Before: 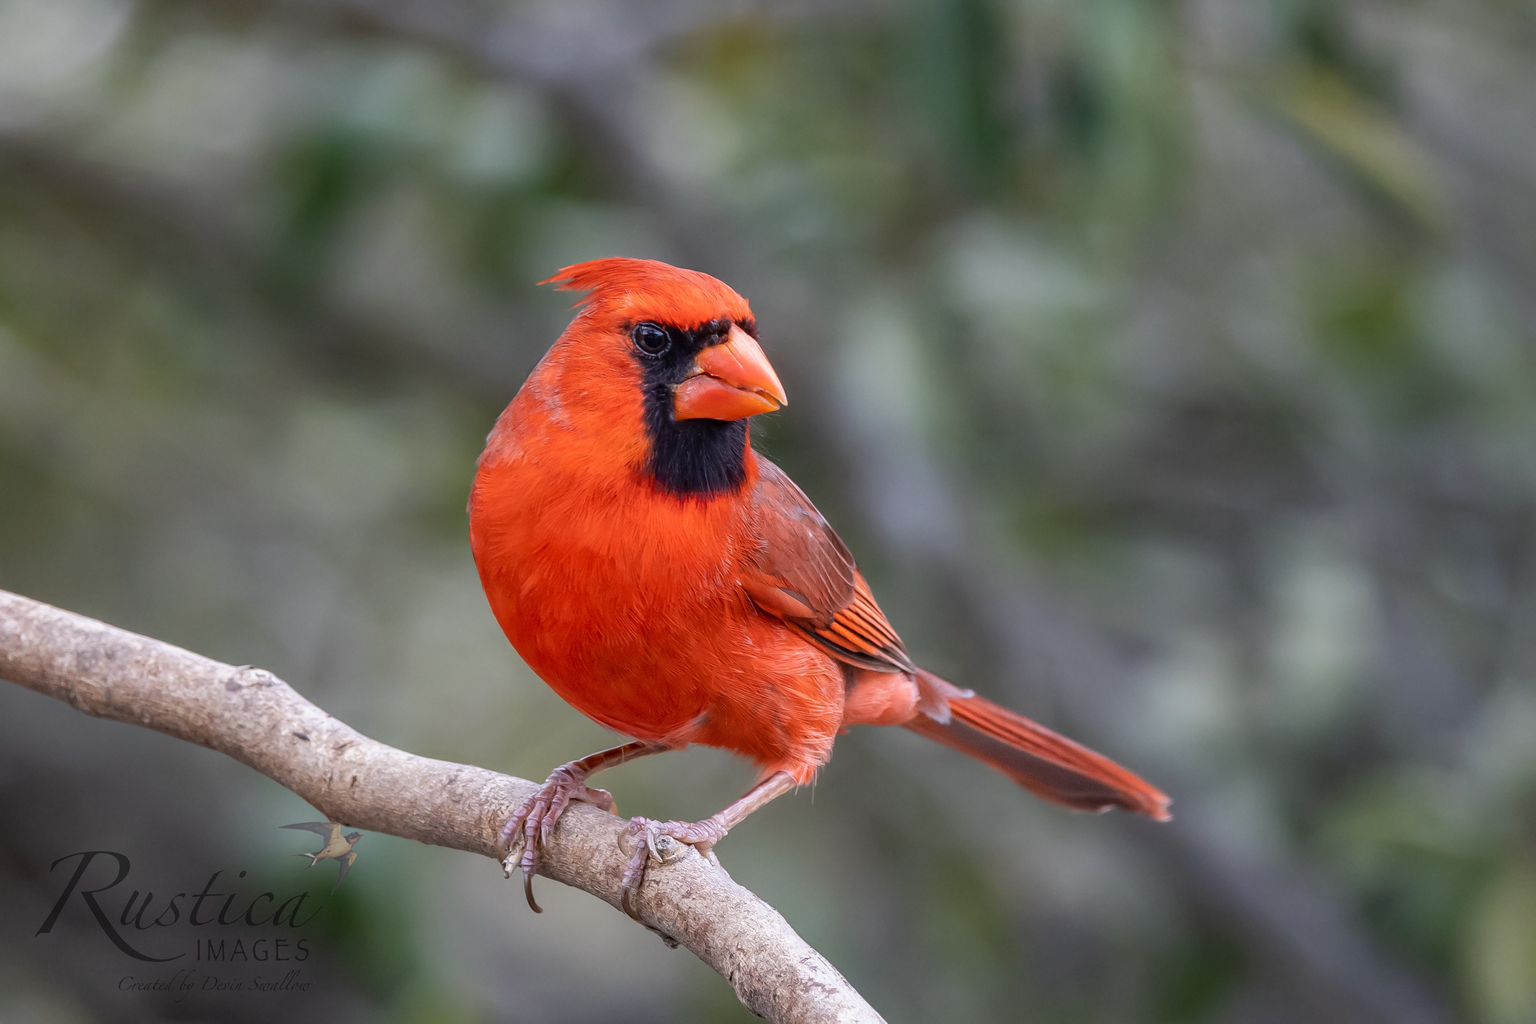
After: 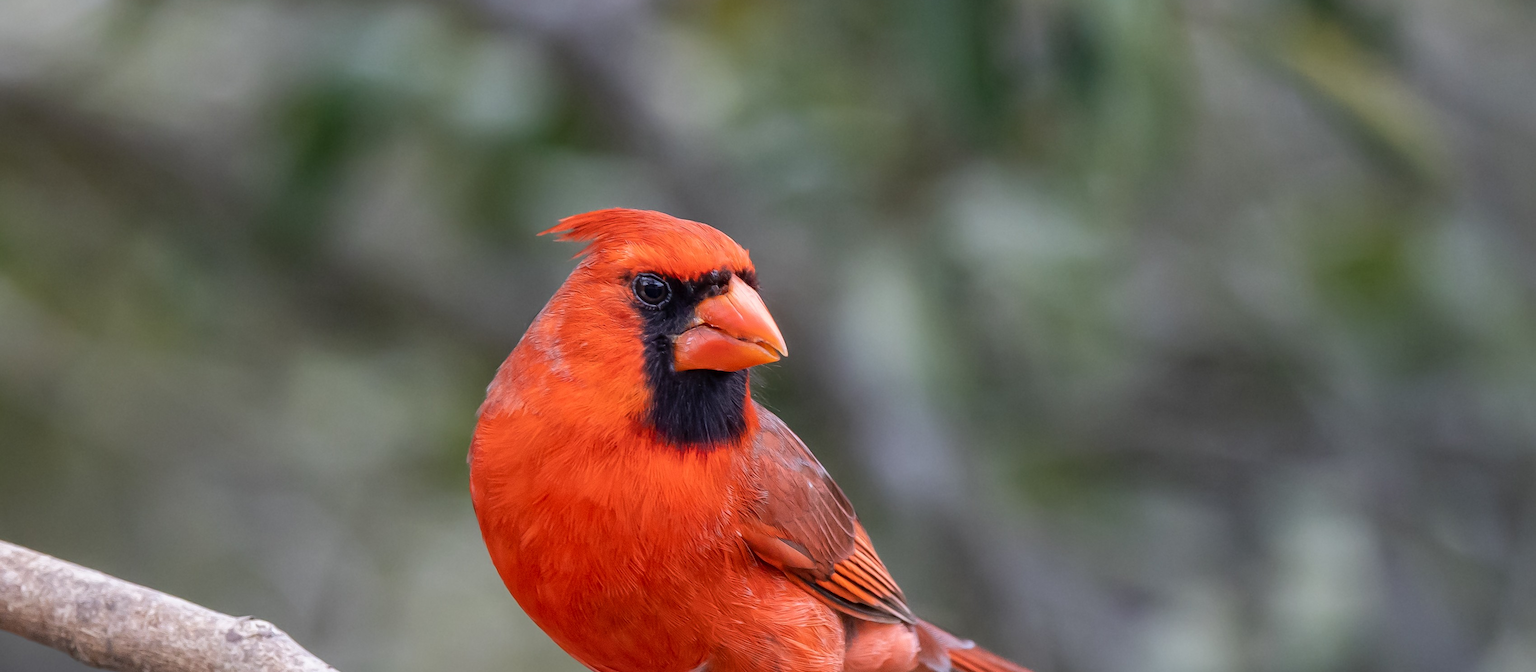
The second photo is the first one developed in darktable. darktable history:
local contrast: mode bilateral grid, contrast 10, coarseness 25, detail 115%, midtone range 0.2
crop and rotate: top 4.848%, bottom 29.503%
